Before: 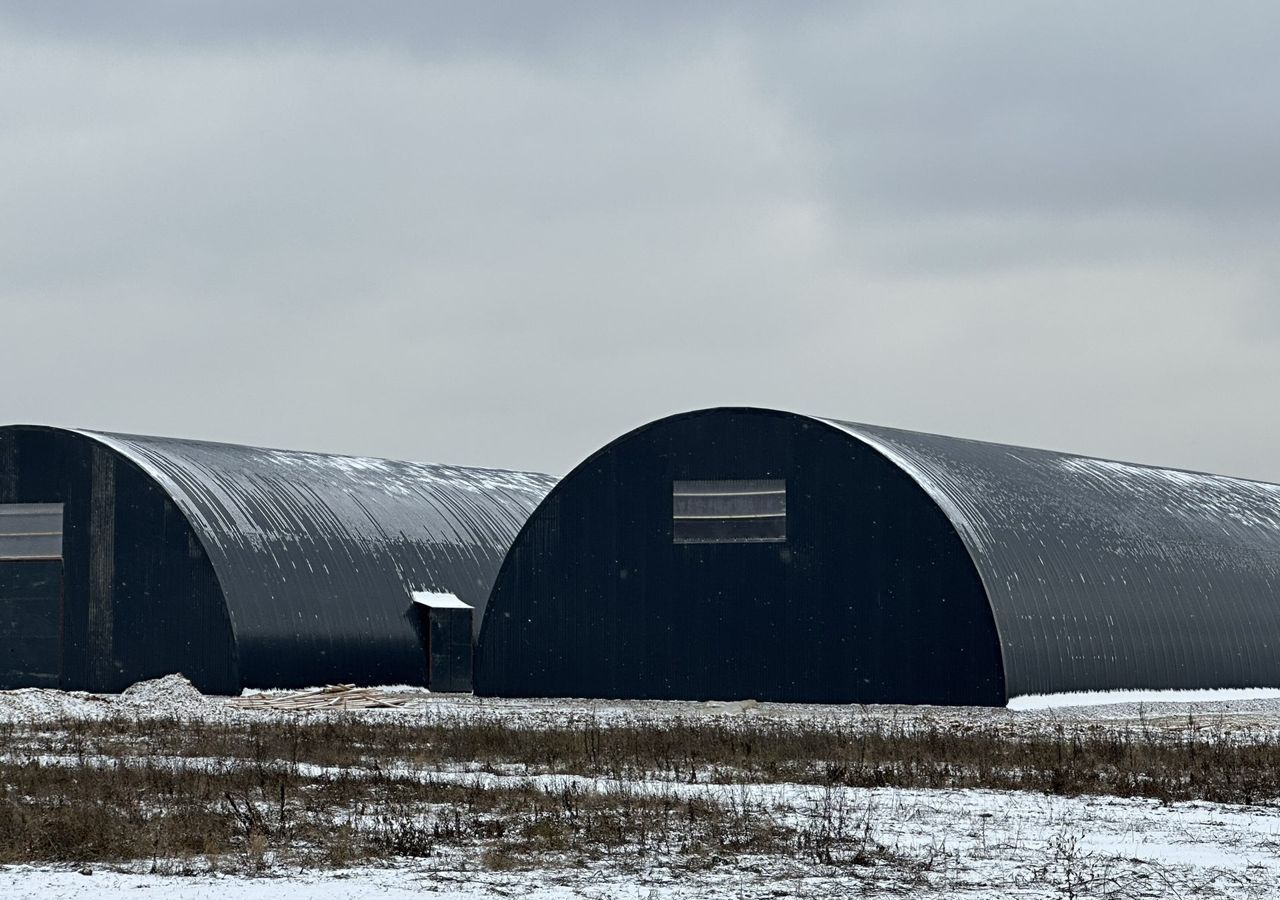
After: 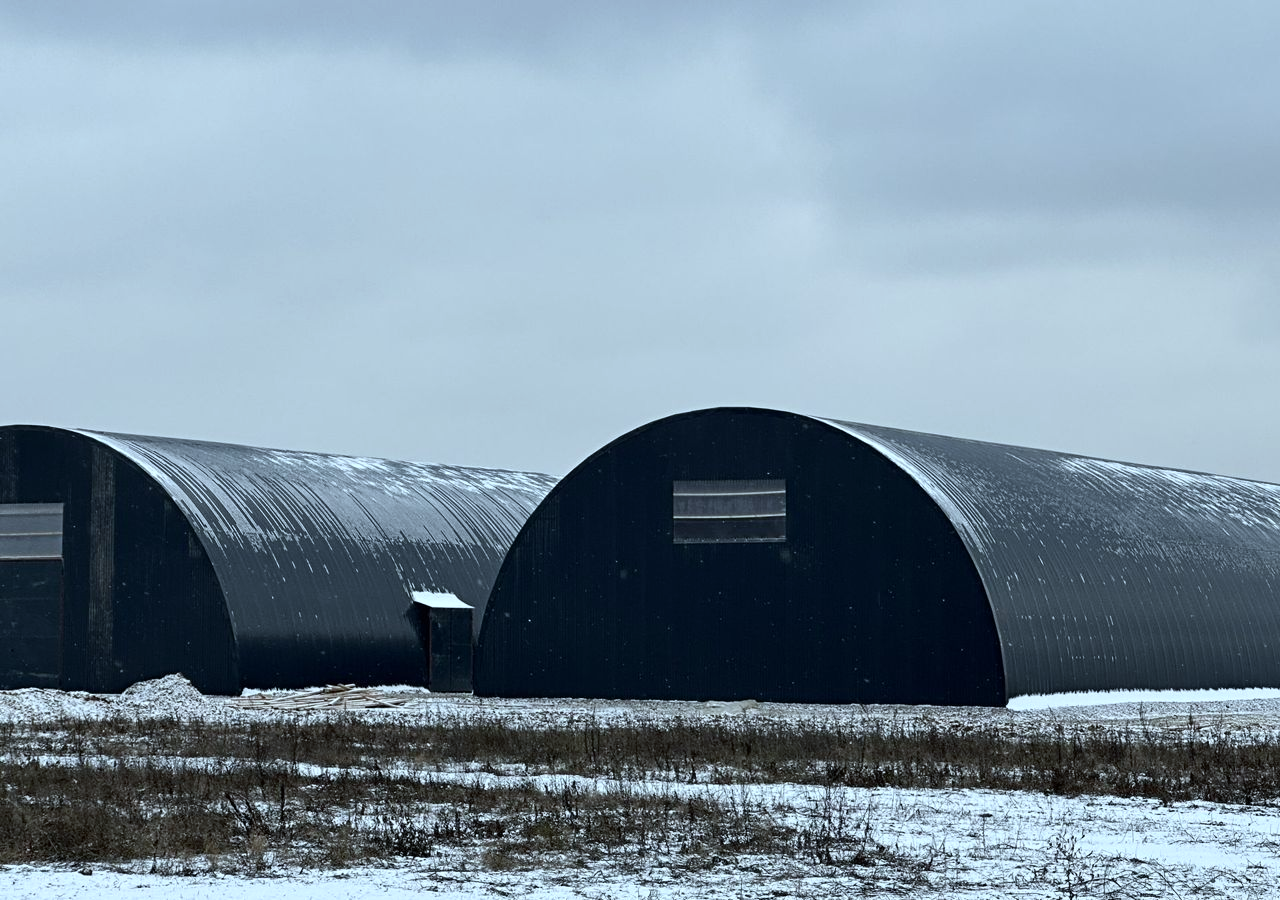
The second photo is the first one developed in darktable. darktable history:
contrast brightness saturation: contrast 0.113, saturation -0.151
color calibration: illuminant F (fluorescent), F source F9 (Cool White Deluxe 4150 K) – high CRI, x 0.374, y 0.373, temperature 4156.16 K
